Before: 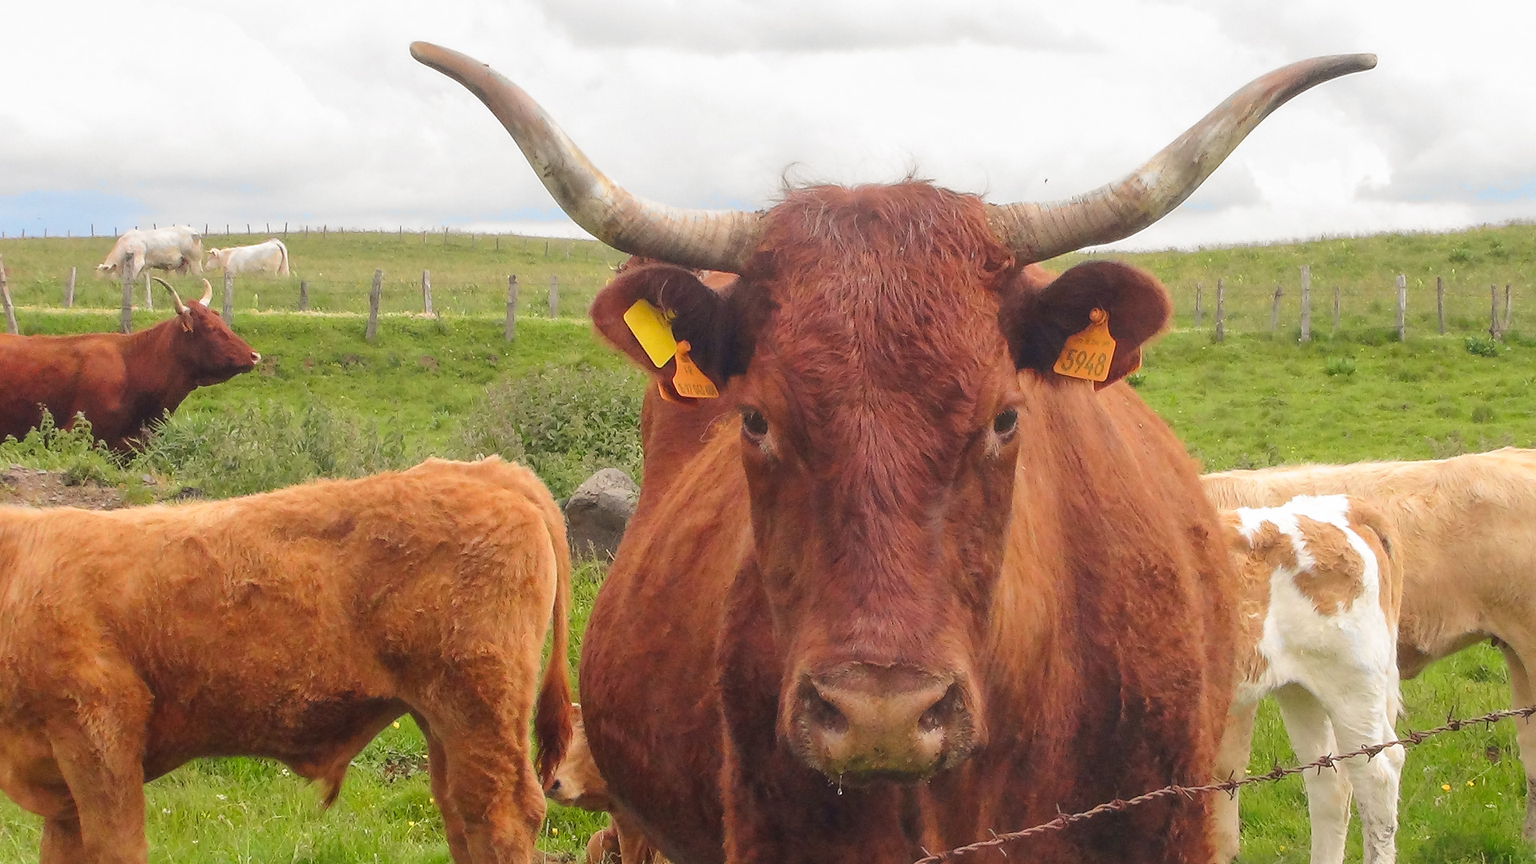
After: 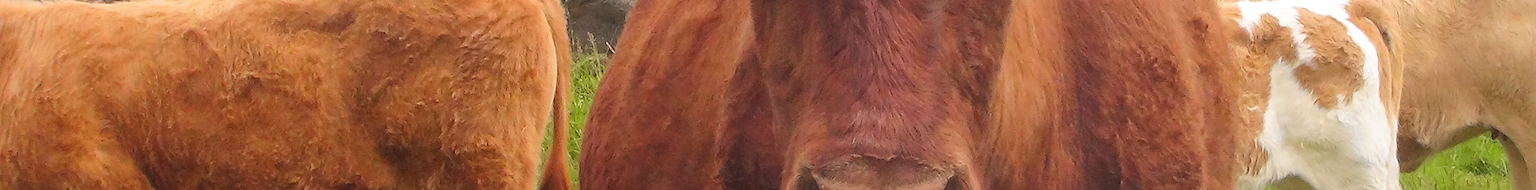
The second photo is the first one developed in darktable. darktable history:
crop and rotate: top 58.736%, bottom 19.193%
